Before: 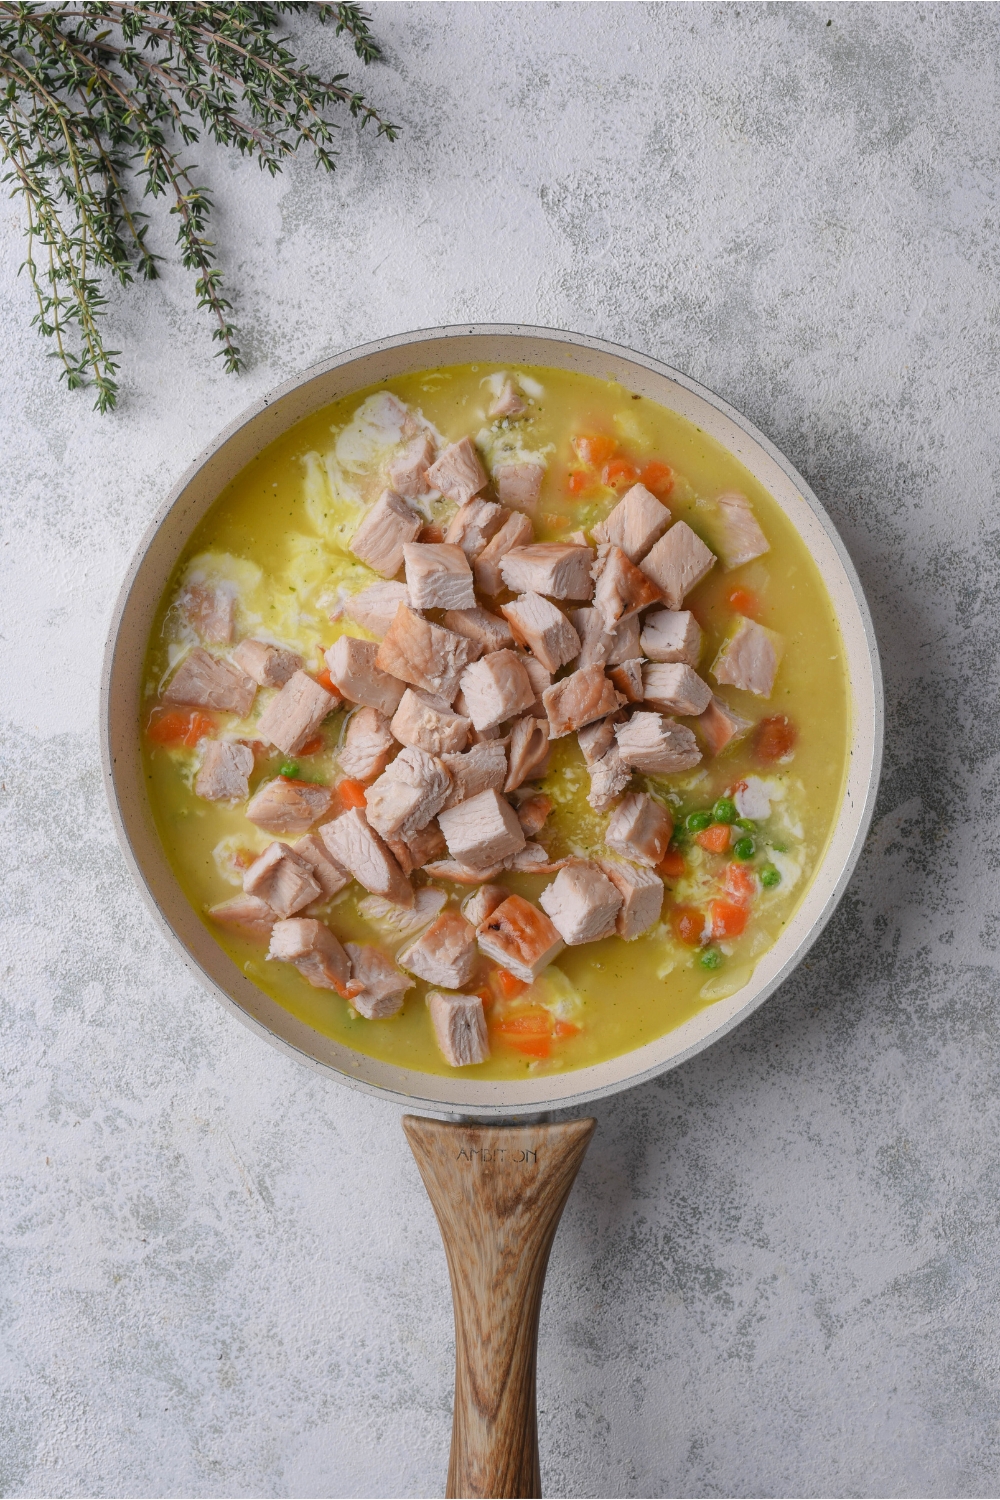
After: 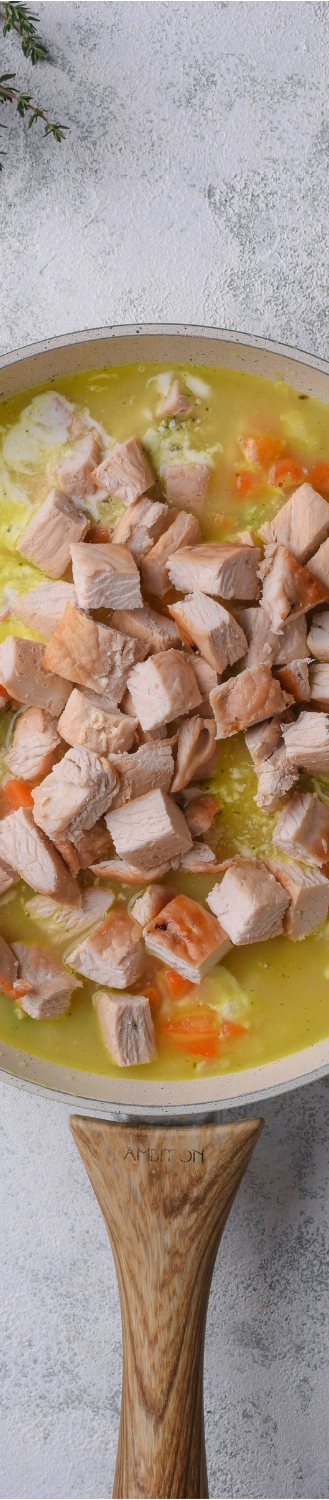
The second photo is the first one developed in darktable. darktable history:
velvia: on, module defaults
crop: left 33.358%, right 33.724%
